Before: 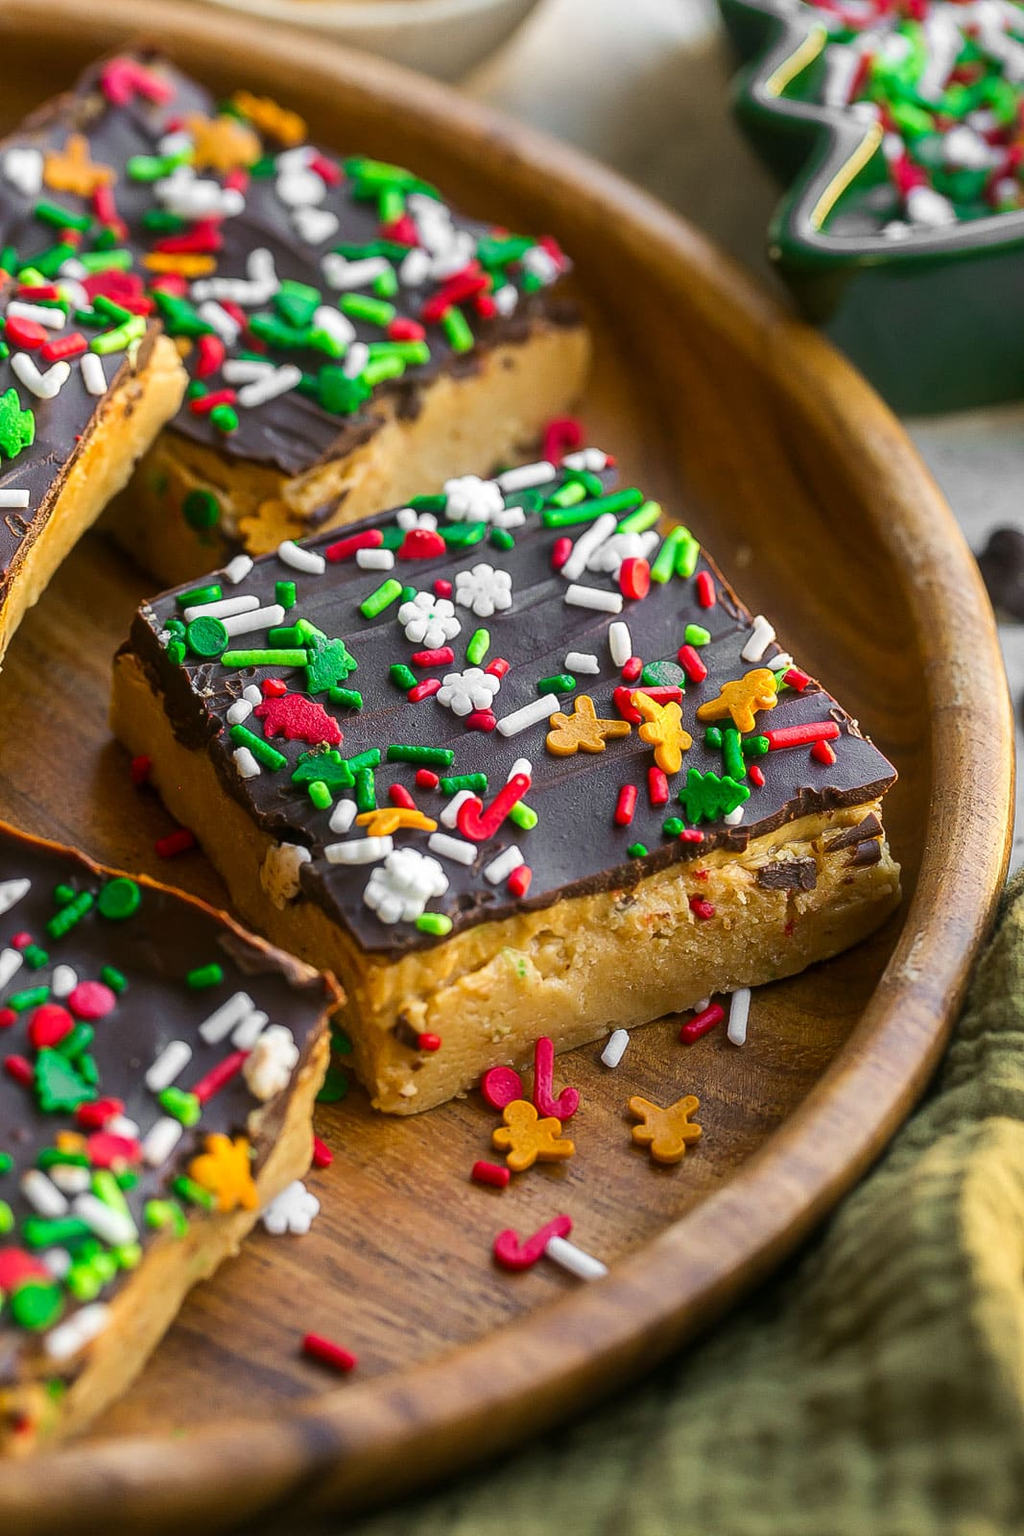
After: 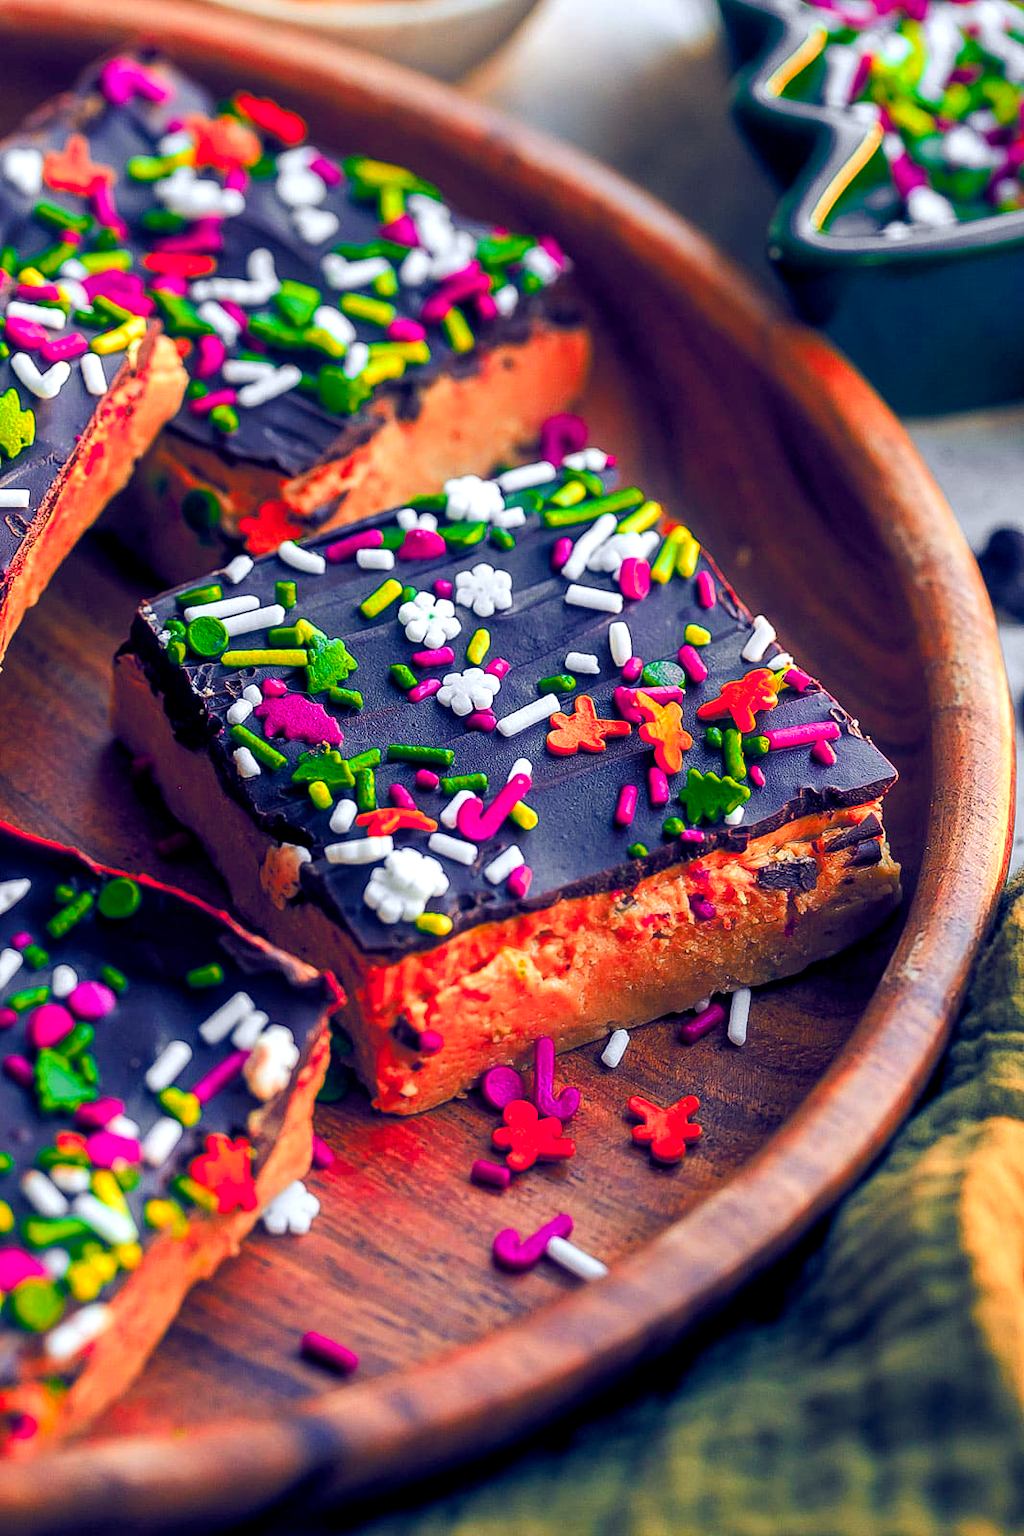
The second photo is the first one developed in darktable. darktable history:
color zones: curves: ch1 [(0.24, 0.634) (0.75, 0.5)]; ch2 [(0.253, 0.437) (0.745, 0.491)], mix 102.12%
color balance rgb: shadows lift › luminance -41.13%, shadows lift › chroma 14.13%, shadows lift › hue 260°, power › luminance -3.76%, power › chroma 0.56%, power › hue 40.37°, highlights gain › luminance 16.81%, highlights gain › chroma 2.94%, highlights gain › hue 260°, global offset › luminance -0.29%, global offset › chroma 0.31%, global offset › hue 260°, perceptual saturation grading › global saturation 20%, perceptual saturation grading › highlights -13.92%, perceptual saturation grading › shadows 50%
